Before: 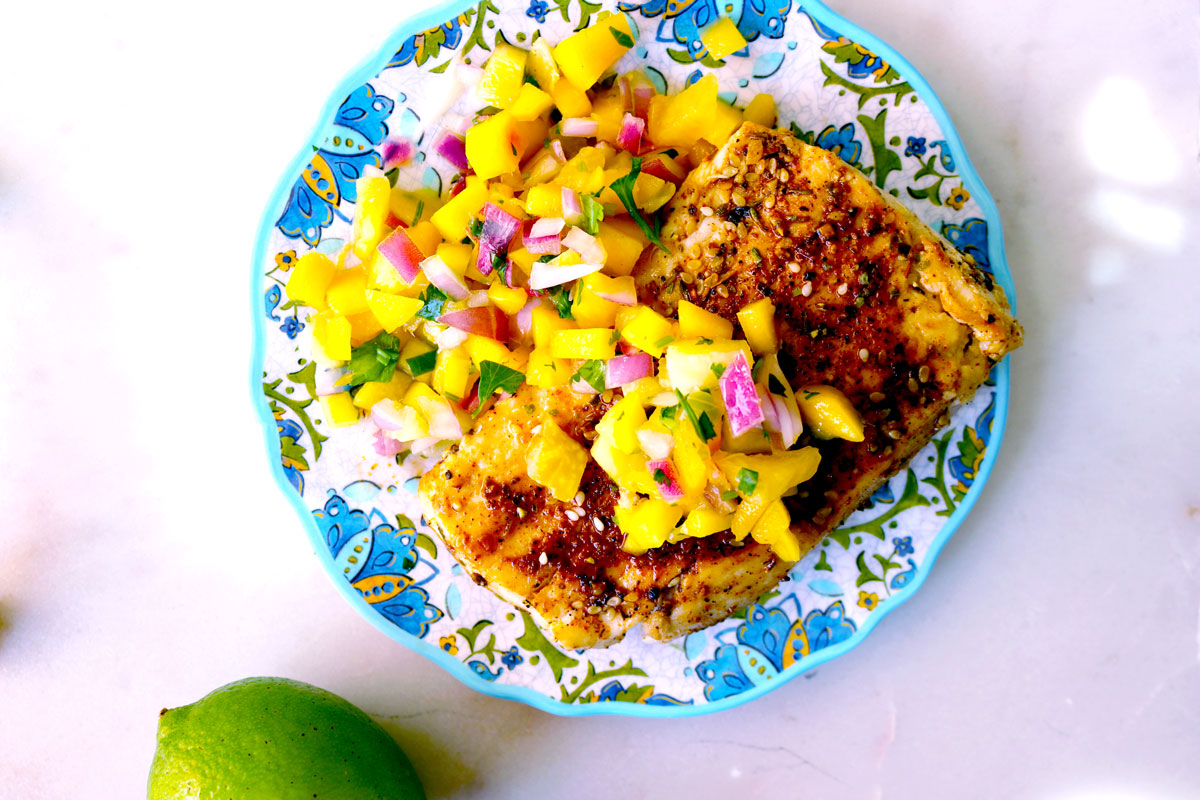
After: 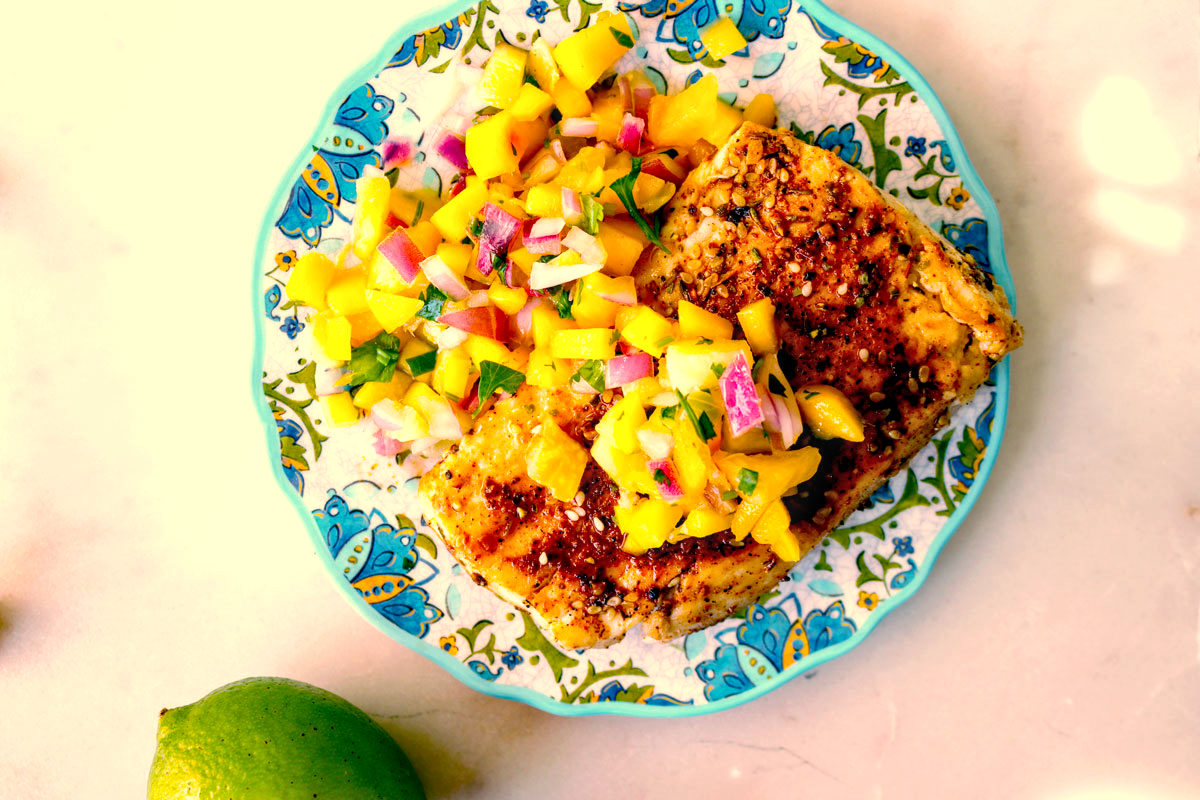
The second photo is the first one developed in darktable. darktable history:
local contrast: on, module defaults
white balance: red 1.138, green 0.996, blue 0.812
